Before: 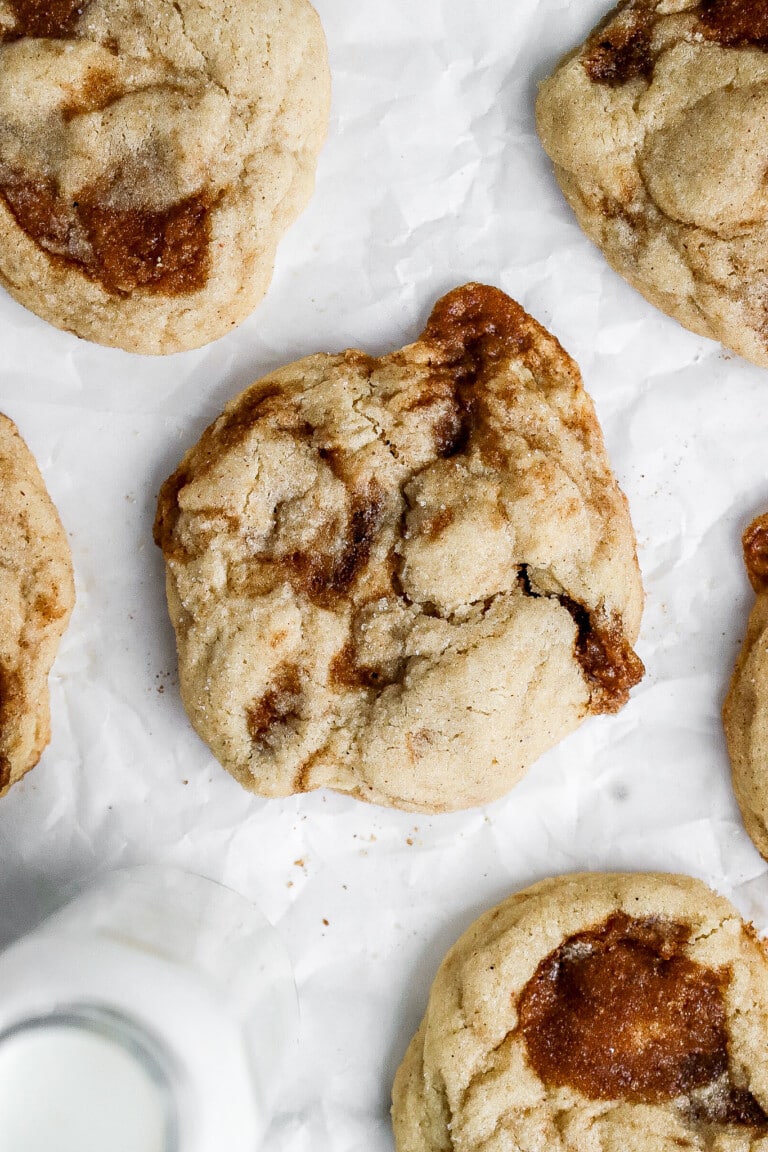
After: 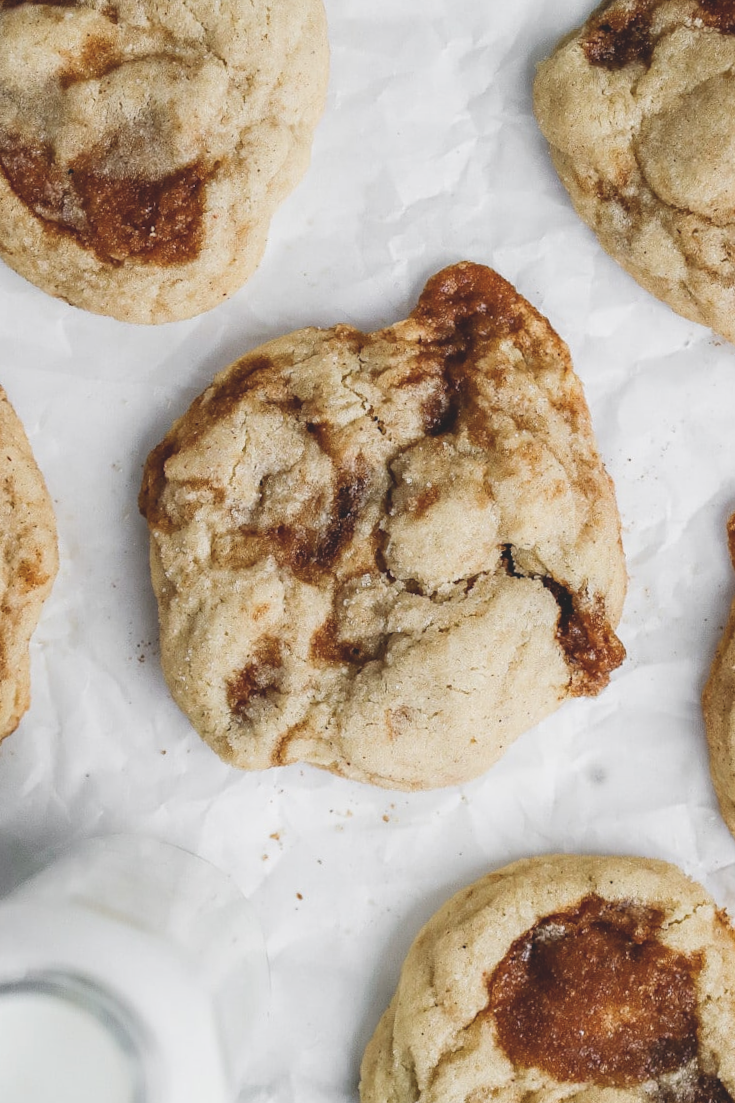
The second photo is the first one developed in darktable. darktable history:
crop and rotate: angle -1.69°
color balance: lift [1.01, 1, 1, 1], gamma [1.097, 1, 1, 1], gain [0.85, 1, 1, 1]
